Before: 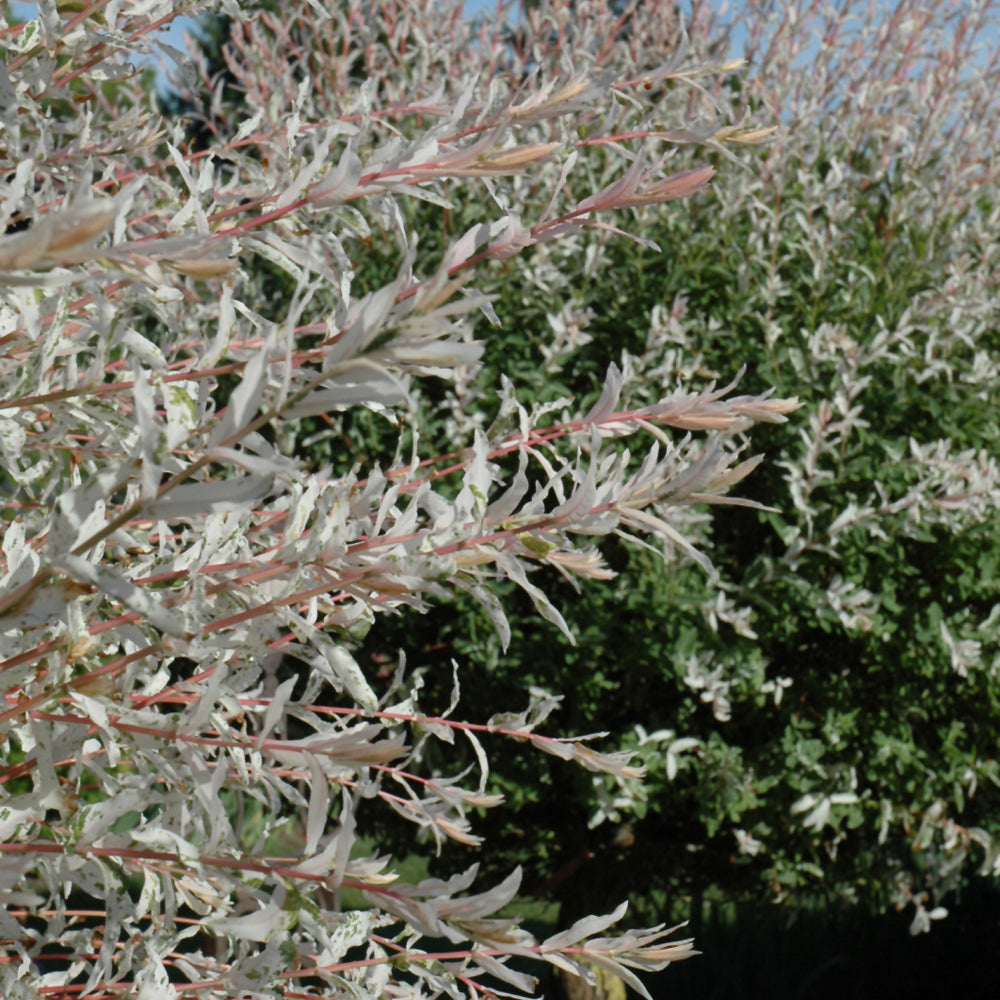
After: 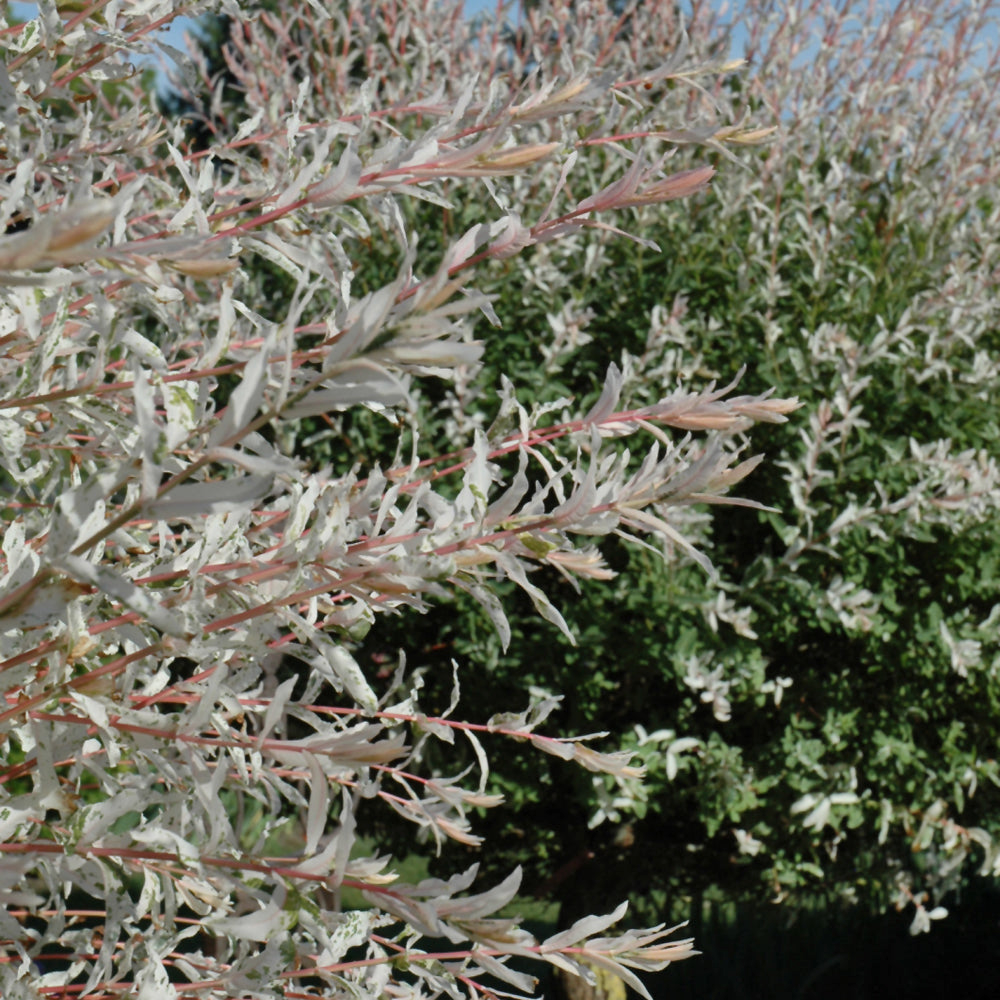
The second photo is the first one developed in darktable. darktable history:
shadows and highlights: shadows 37.24, highlights -27.1, soften with gaussian
